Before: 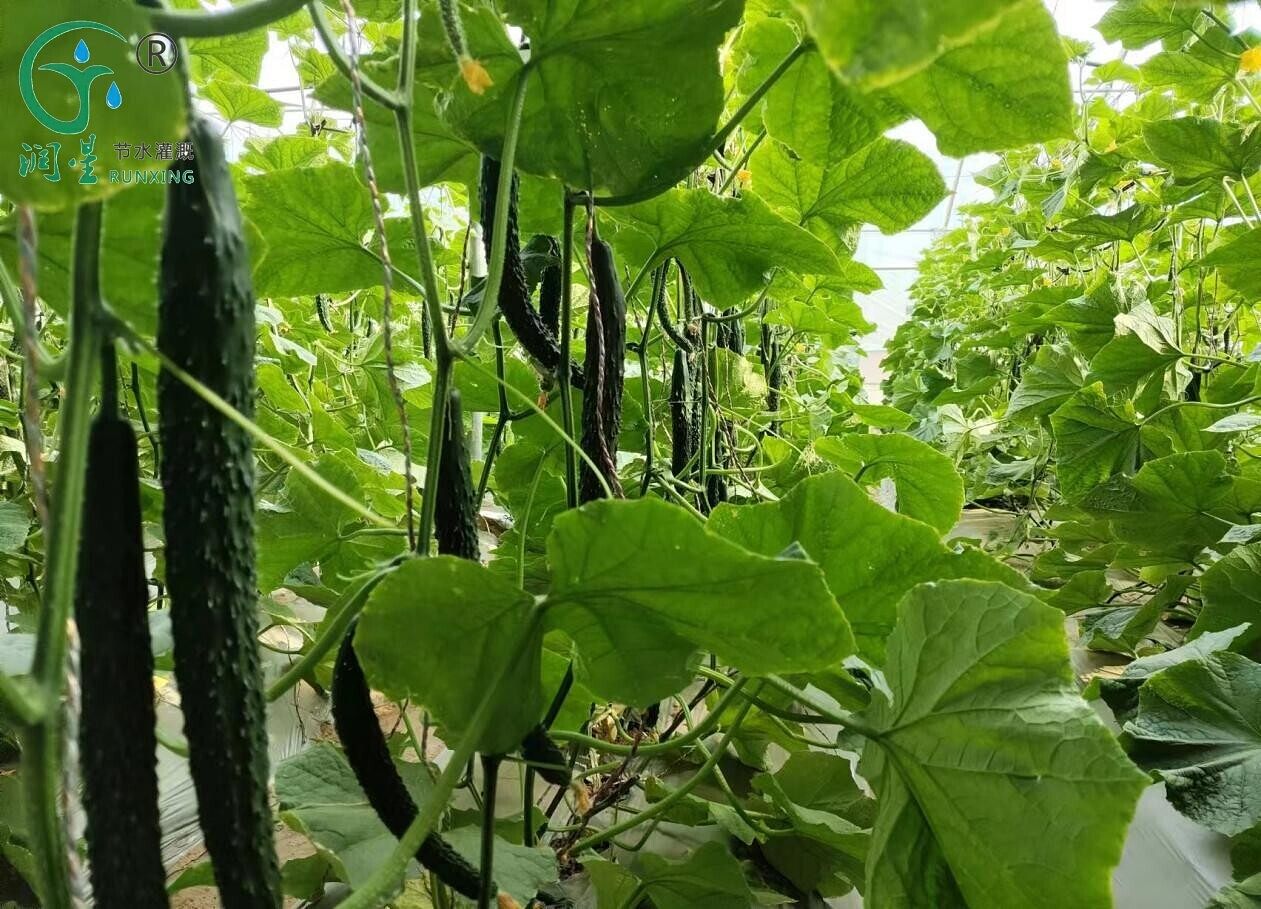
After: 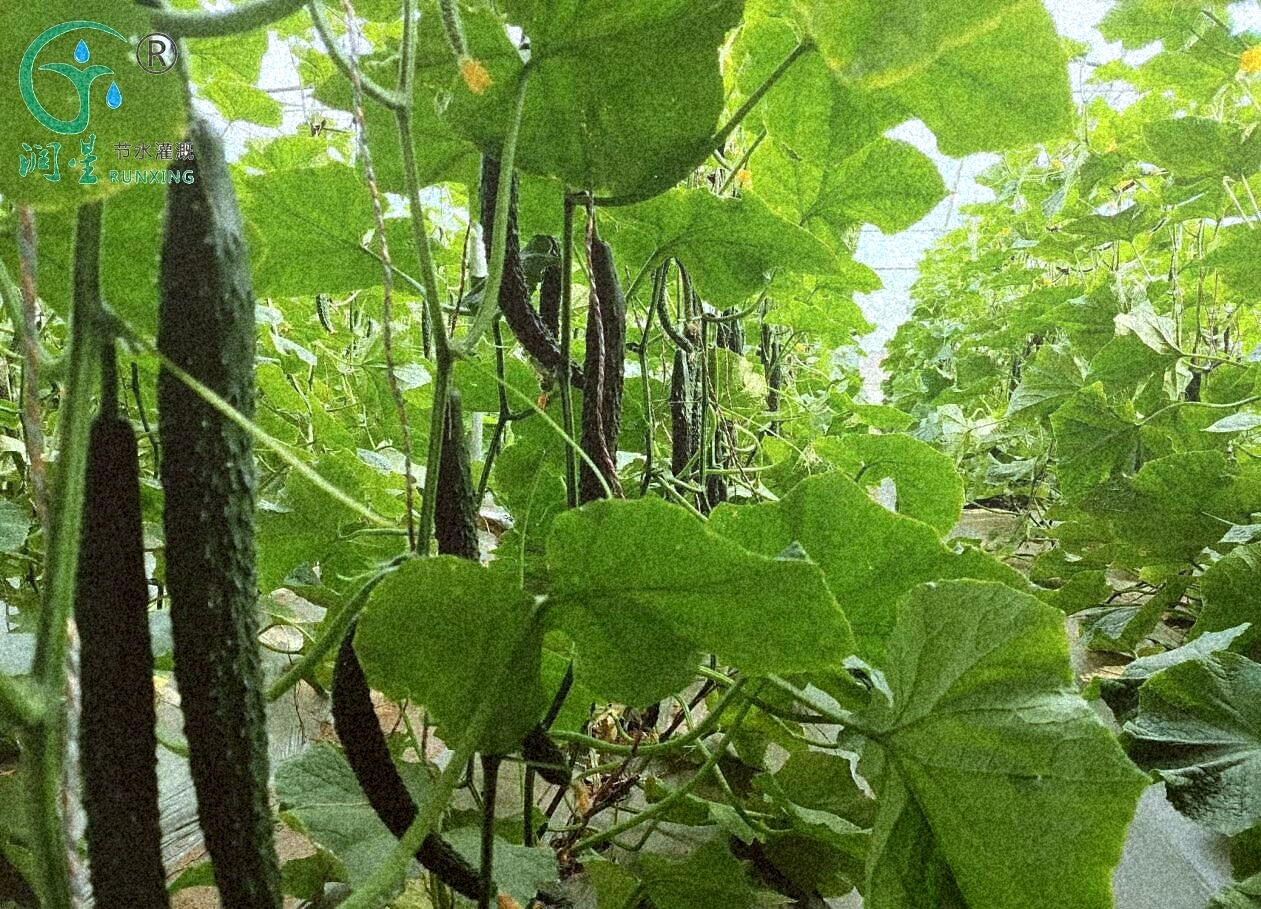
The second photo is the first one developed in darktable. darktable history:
bloom: size 40%
sharpen: amount 0.2
grain: coarseness 46.9 ISO, strength 50.21%, mid-tones bias 0%
color correction: highlights a* -3.28, highlights b* -6.24, shadows a* 3.1, shadows b* 5.19
